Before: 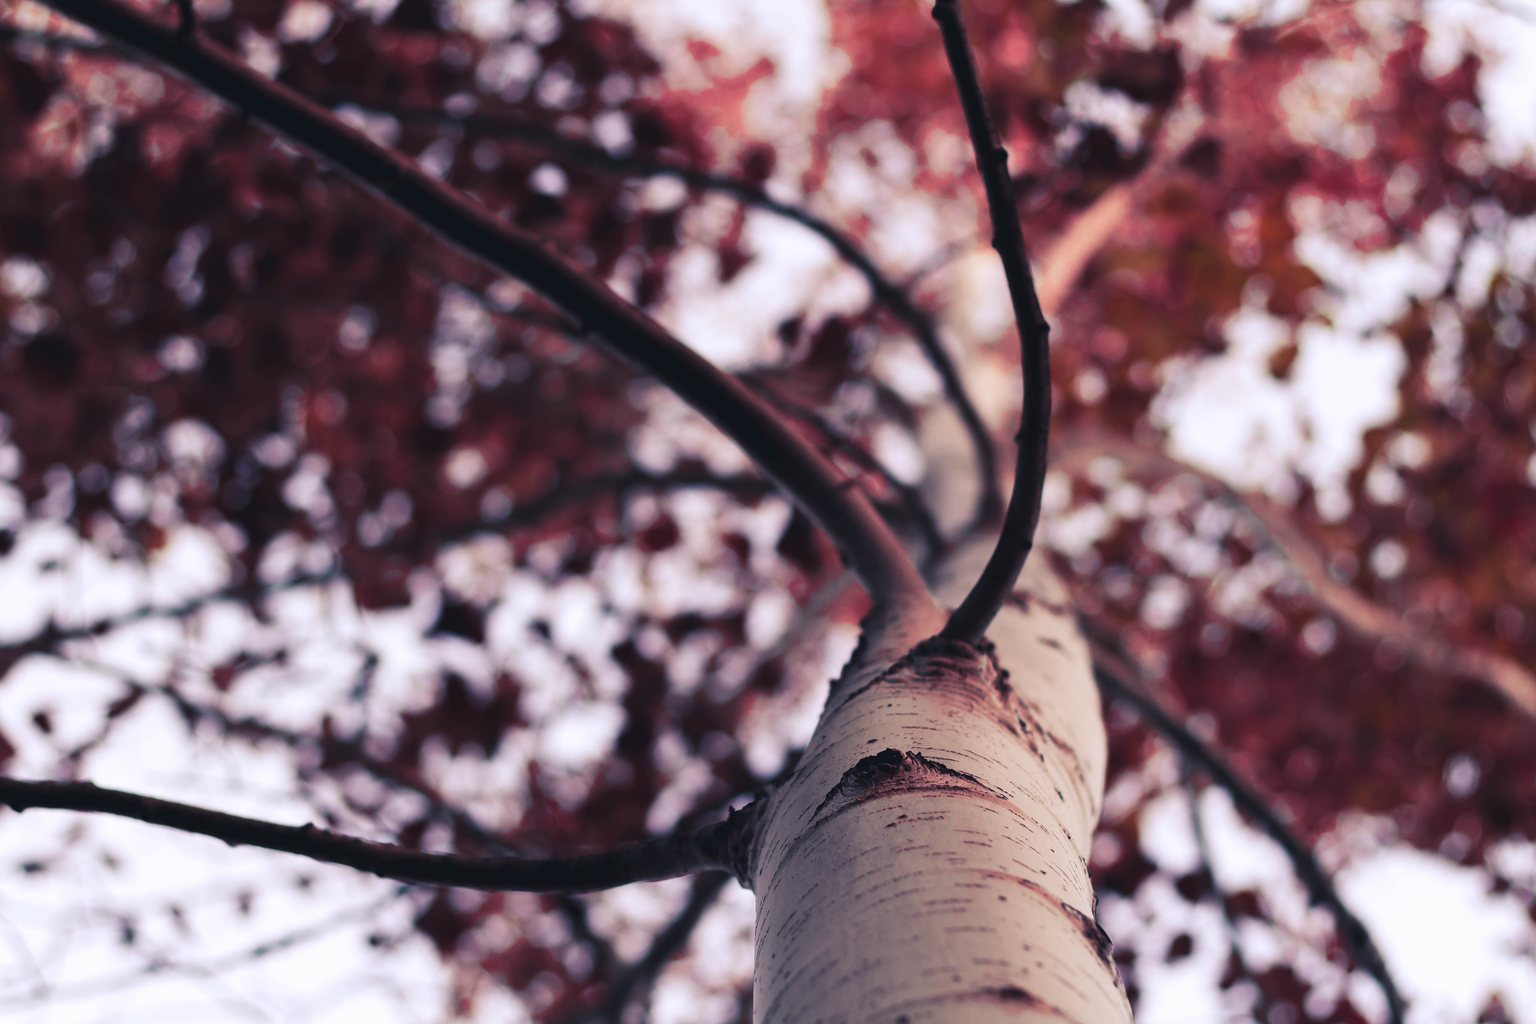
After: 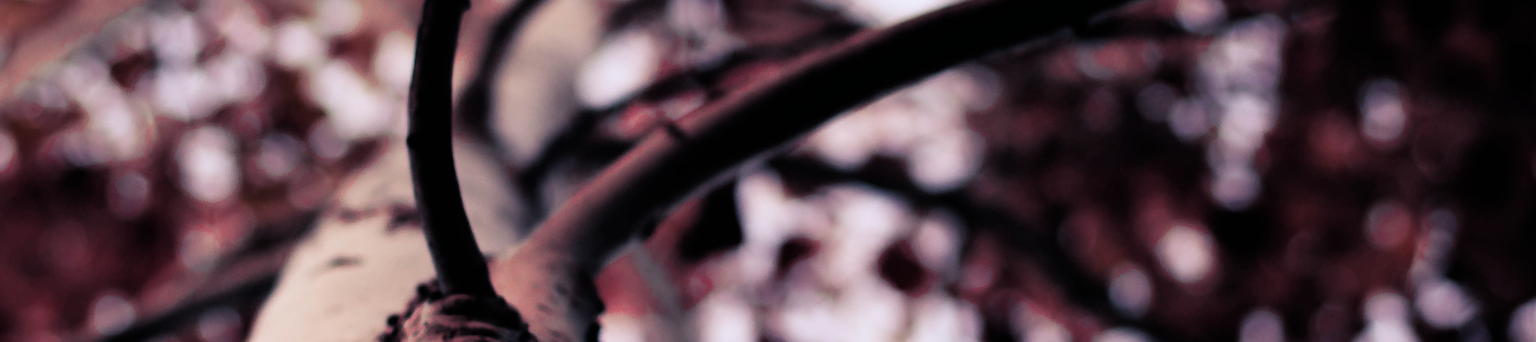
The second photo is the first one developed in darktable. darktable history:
crop and rotate: angle 16.12°, top 30.835%, bottom 35.653%
filmic rgb: black relative exposure -4.91 EV, white relative exposure 2.84 EV, hardness 3.7
